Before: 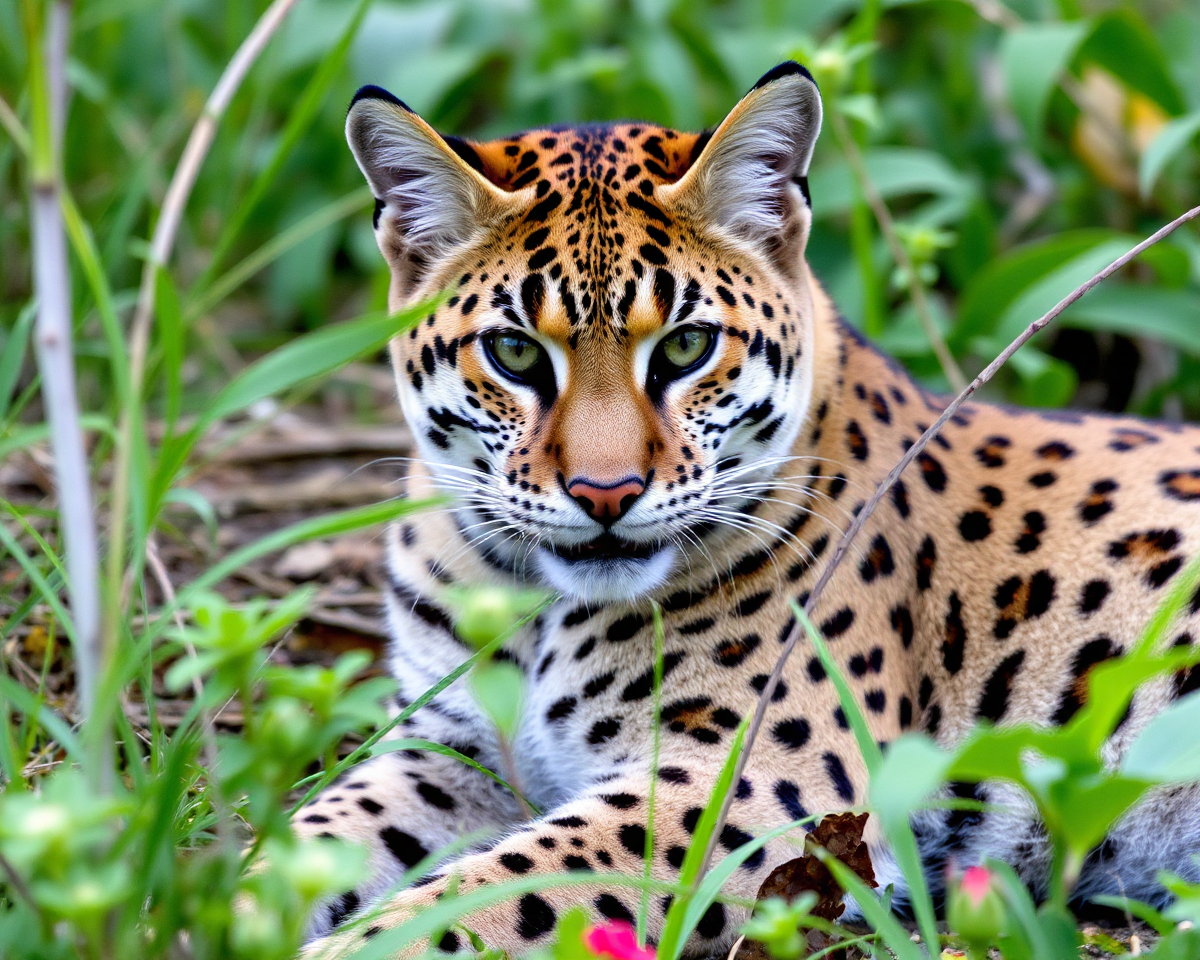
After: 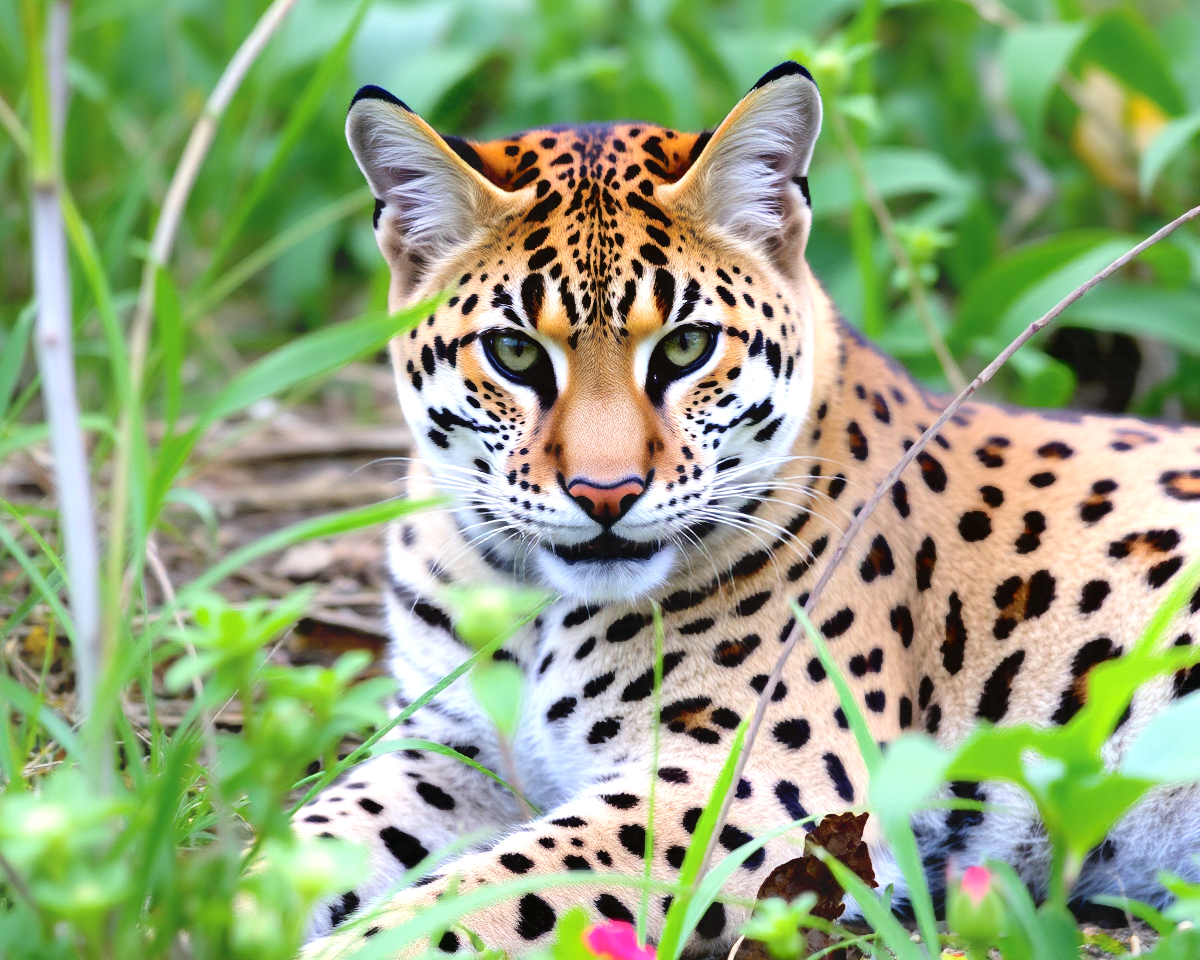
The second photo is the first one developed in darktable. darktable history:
shadows and highlights: shadows 12, white point adjustment 1.2, highlights -0.36, soften with gaussian
exposure: exposure 0.564 EV, compensate highlight preservation false
contrast equalizer: octaves 7, y [[0.6 ×6], [0.55 ×6], [0 ×6], [0 ×6], [0 ×6]], mix -1
